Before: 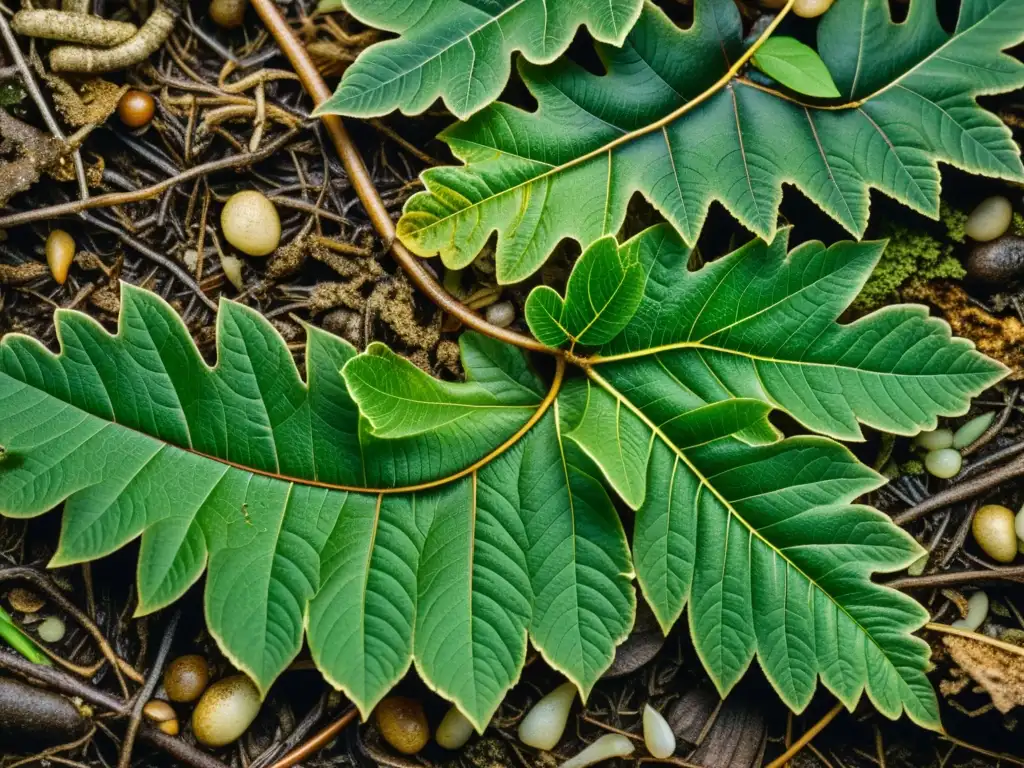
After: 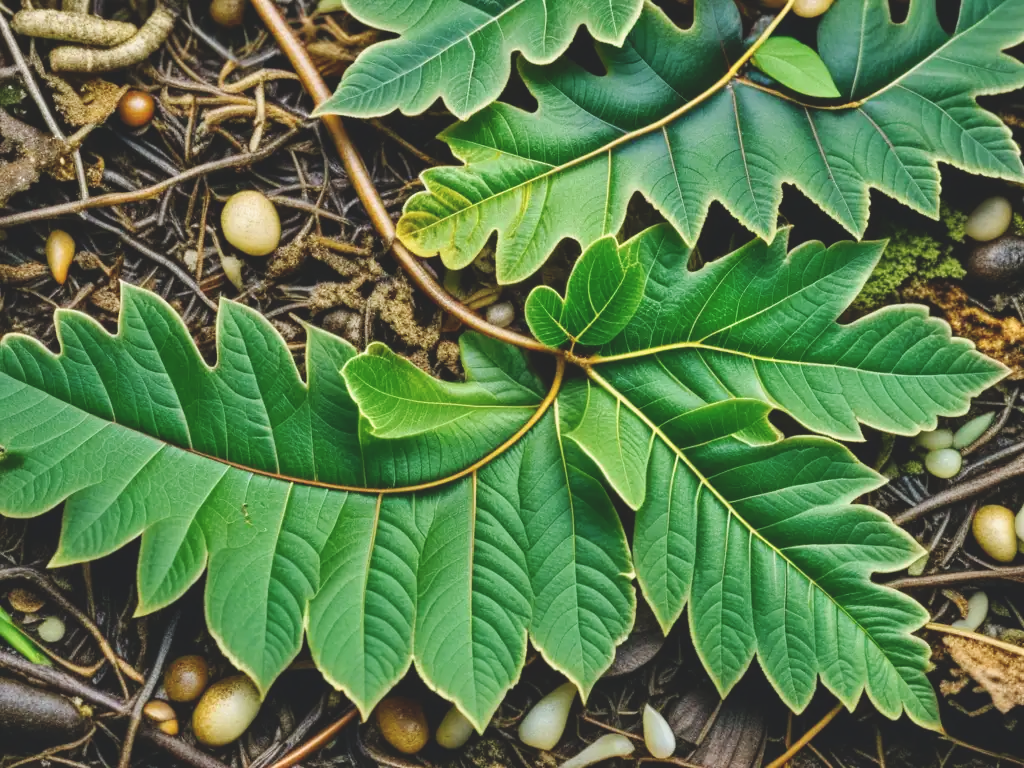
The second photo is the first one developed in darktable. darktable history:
exposure: black level correction -0.025, exposure -0.119 EV, compensate exposure bias true, compensate highlight preservation false
tone curve: curves: ch0 [(0.003, 0.029) (0.037, 0.036) (0.149, 0.117) (0.297, 0.318) (0.422, 0.474) (0.531, 0.6) (0.743, 0.809) (0.889, 0.941) (1, 0.98)]; ch1 [(0, 0) (0.305, 0.325) (0.453, 0.437) (0.482, 0.479) (0.501, 0.5) (0.506, 0.503) (0.564, 0.578) (0.587, 0.625) (0.666, 0.727) (1, 1)]; ch2 [(0, 0) (0.323, 0.277) (0.408, 0.399) (0.45, 0.48) (0.499, 0.502) (0.512, 0.523) (0.57, 0.595) (0.653, 0.671) (0.768, 0.744) (1, 1)], preserve colors none
